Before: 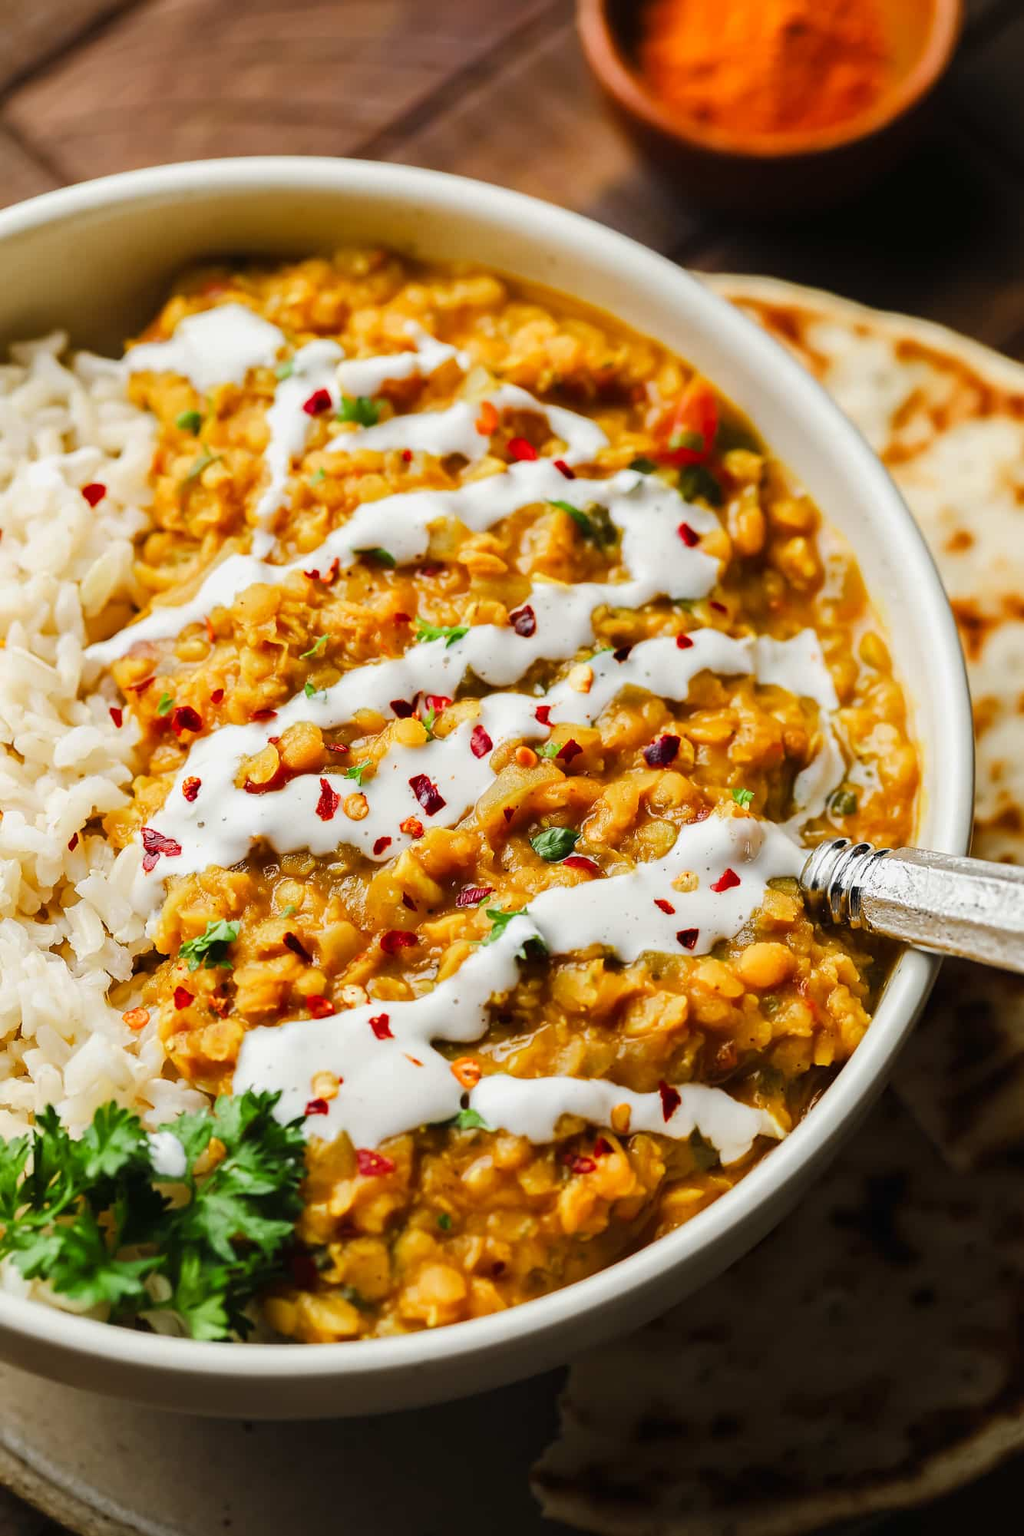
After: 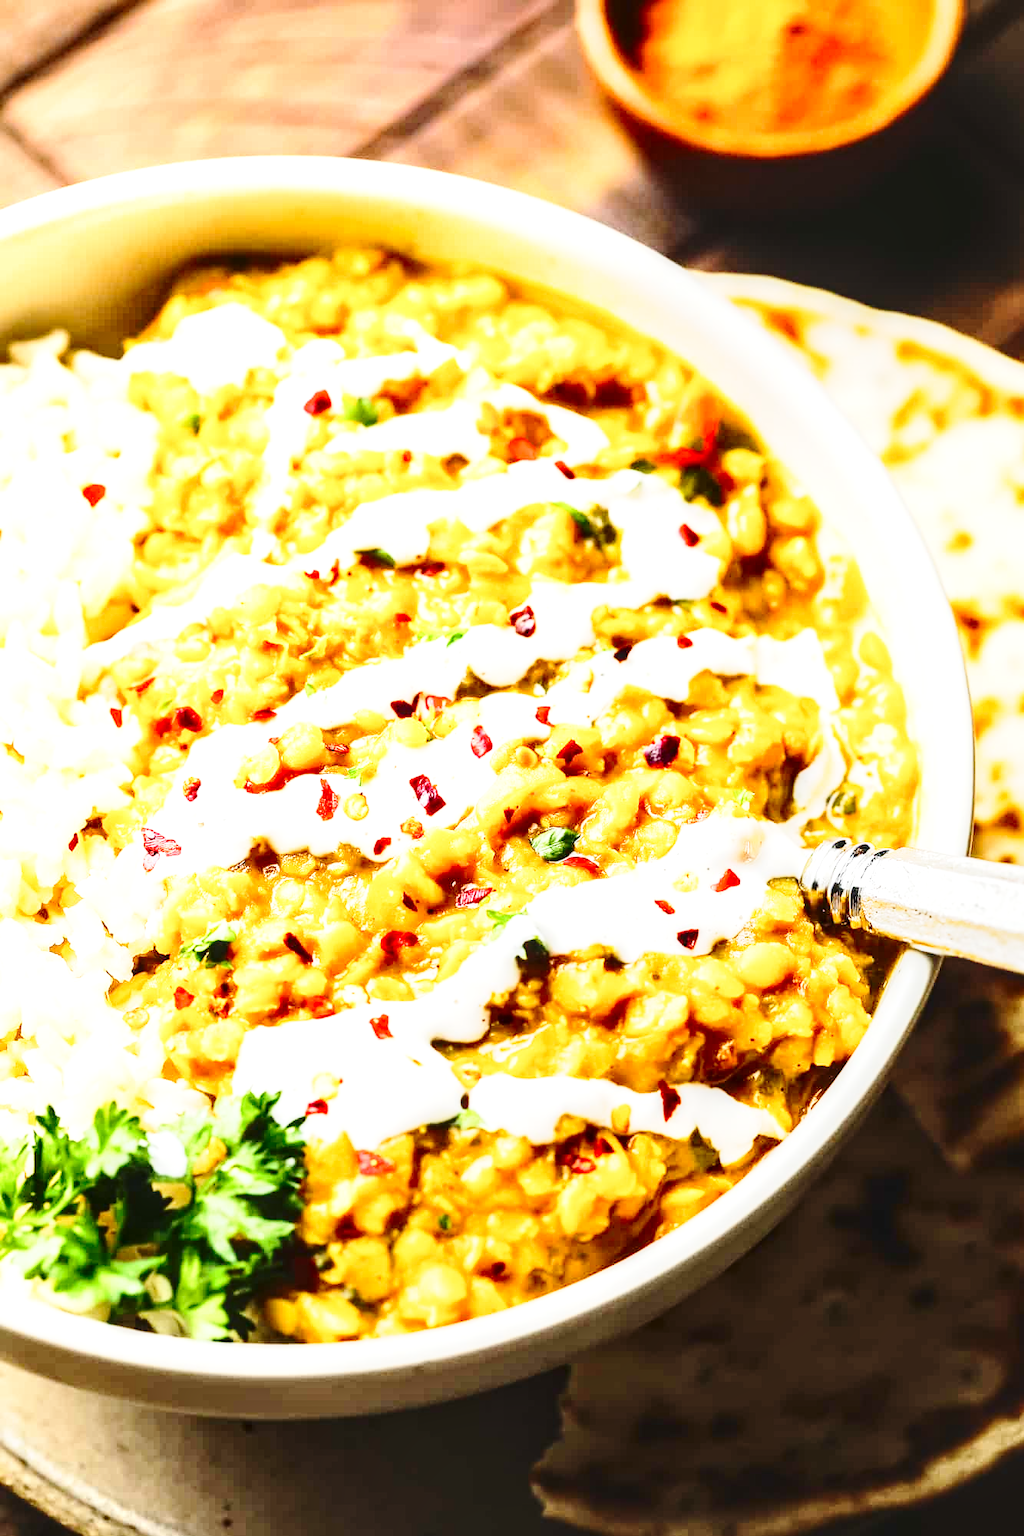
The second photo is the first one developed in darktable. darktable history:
local contrast: detail 130%
base curve: curves: ch0 [(0, 0) (0.028, 0.03) (0.121, 0.232) (0.46, 0.748) (0.859, 0.968) (1, 1)], preserve colors none
exposure: black level correction 0, exposure 1.2 EV, compensate exposure bias true, compensate highlight preservation false
contrast brightness saturation: contrast 0.28
